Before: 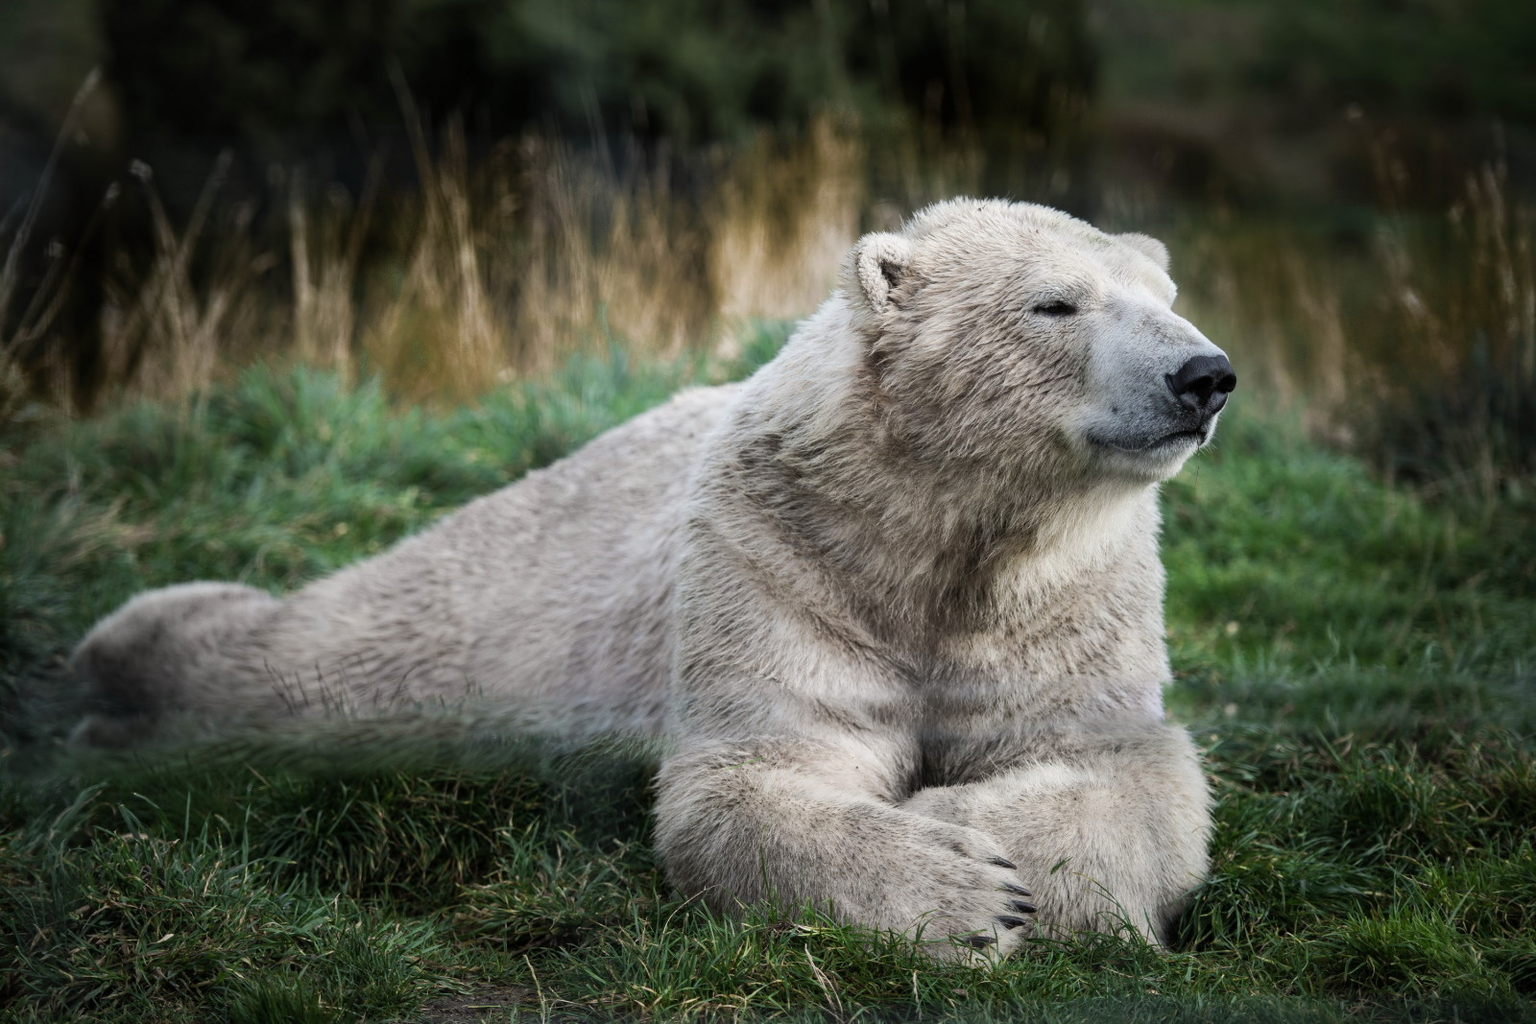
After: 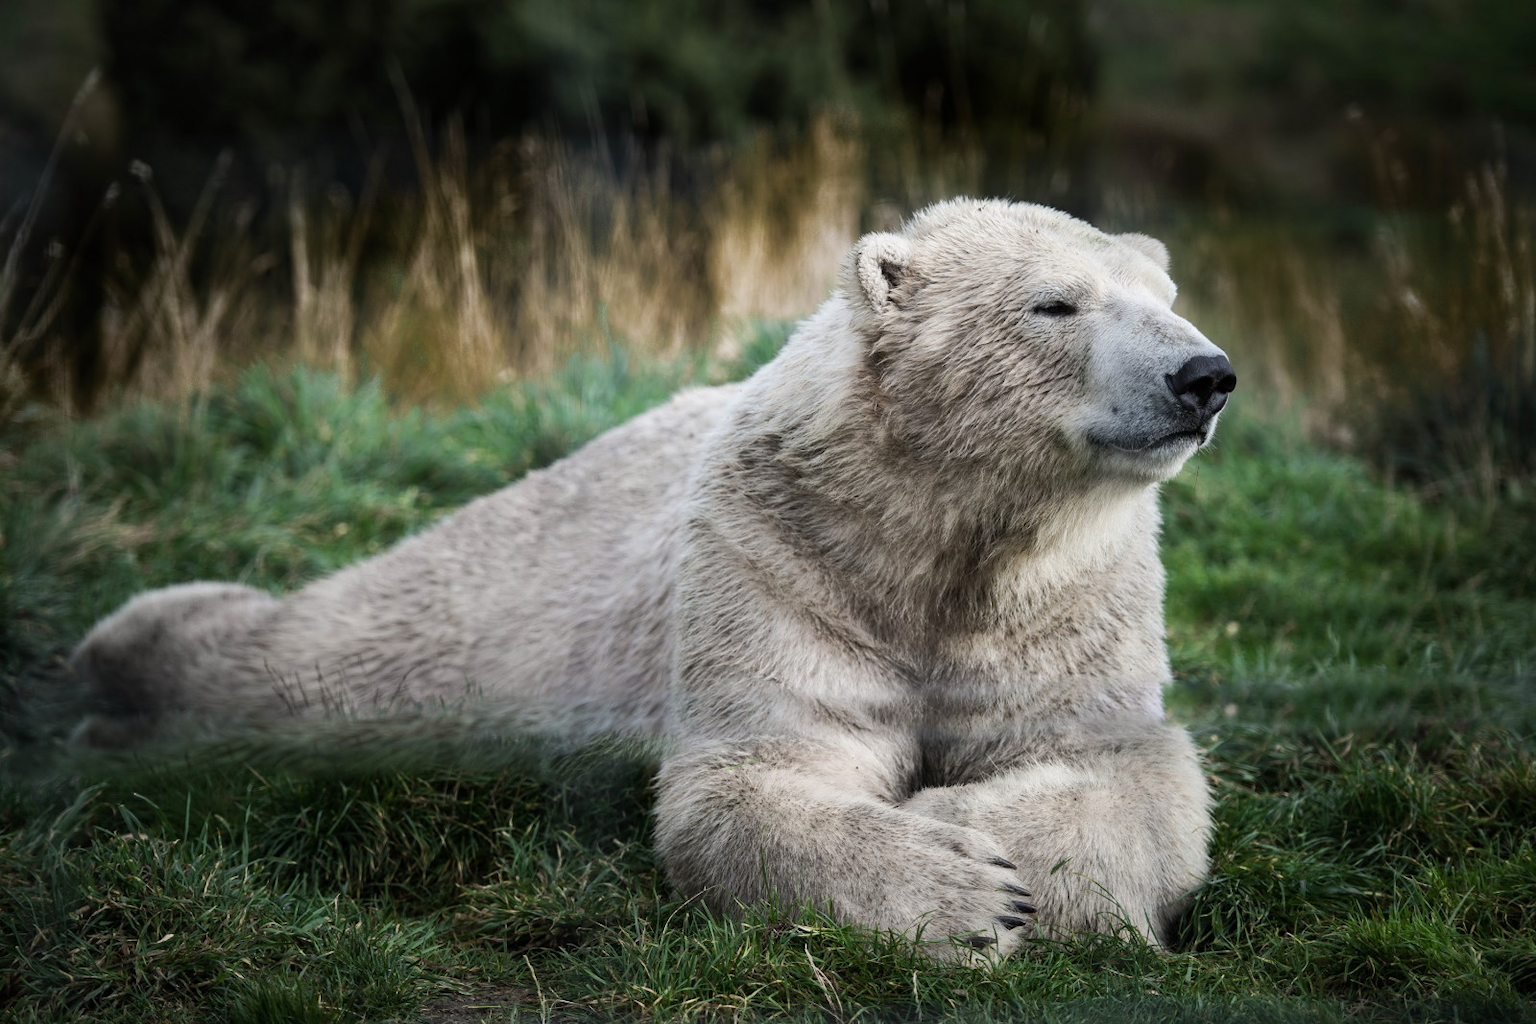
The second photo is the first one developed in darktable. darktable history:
contrast brightness saturation: contrast 0.073
